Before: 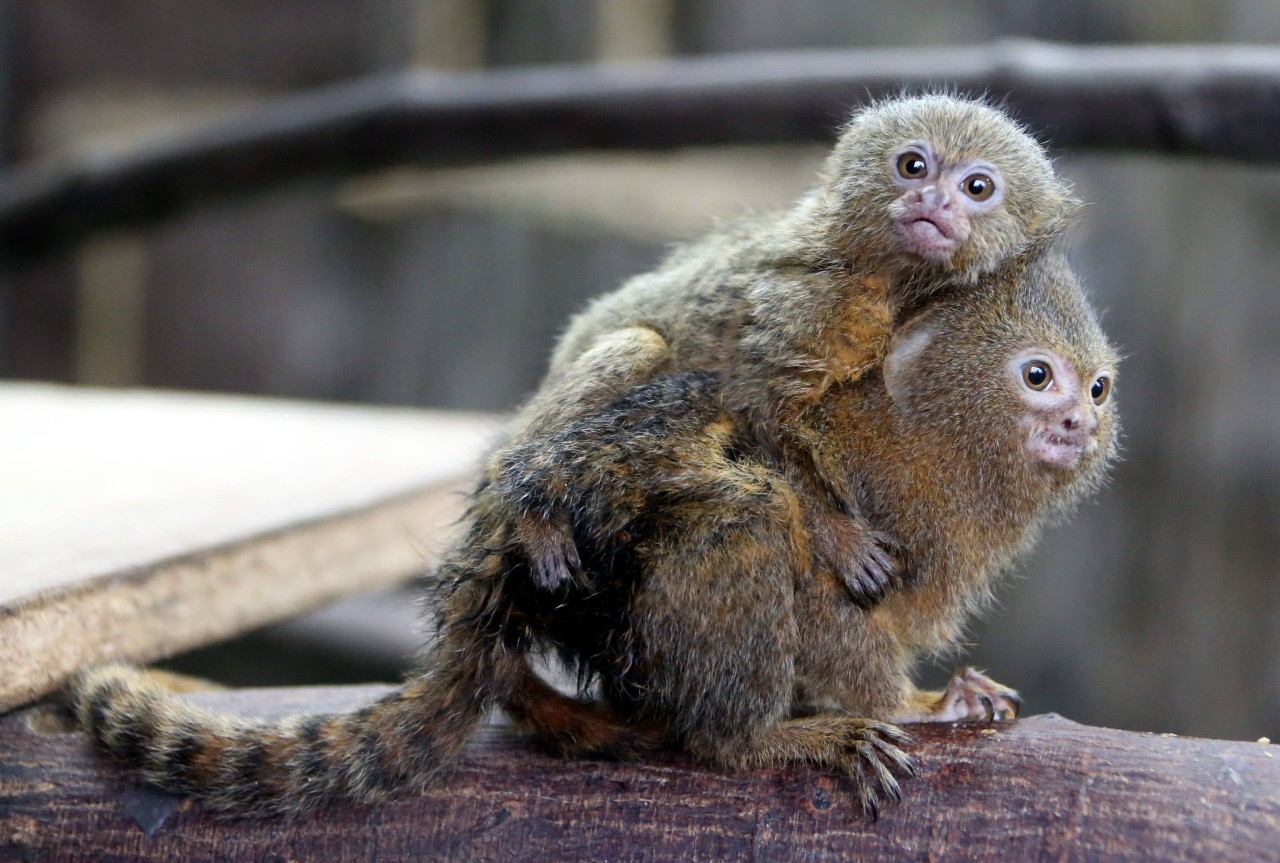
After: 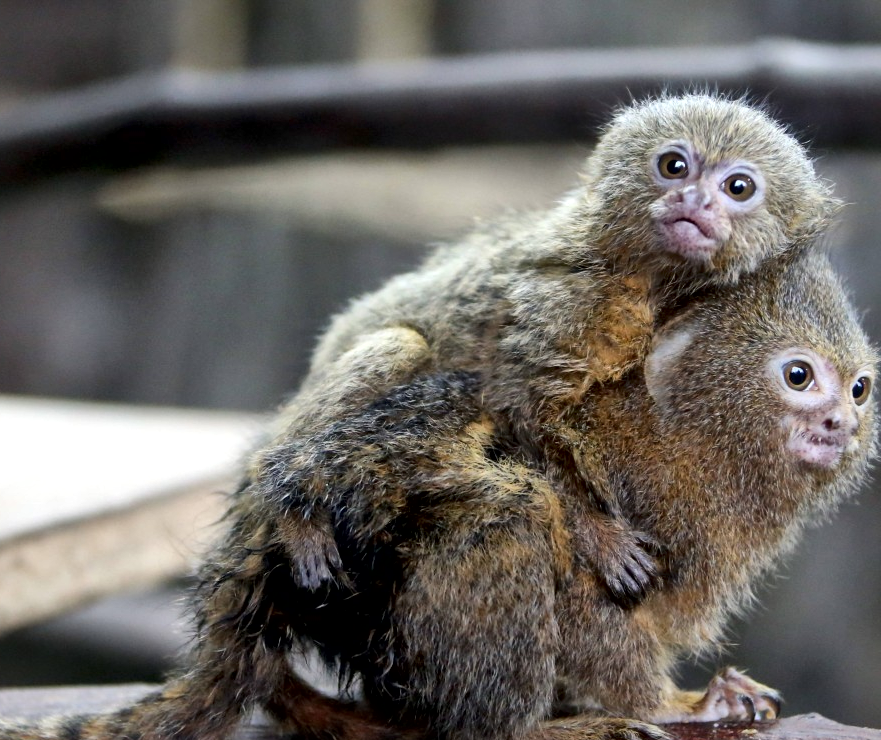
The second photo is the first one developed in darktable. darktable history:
exposure: compensate highlight preservation false
local contrast: mode bilateral grid, contrast 19, coarseness 51, detail 161%, midtone range 0.2
crop: left 18.734%, right 12.366%, bottom 14.241%
